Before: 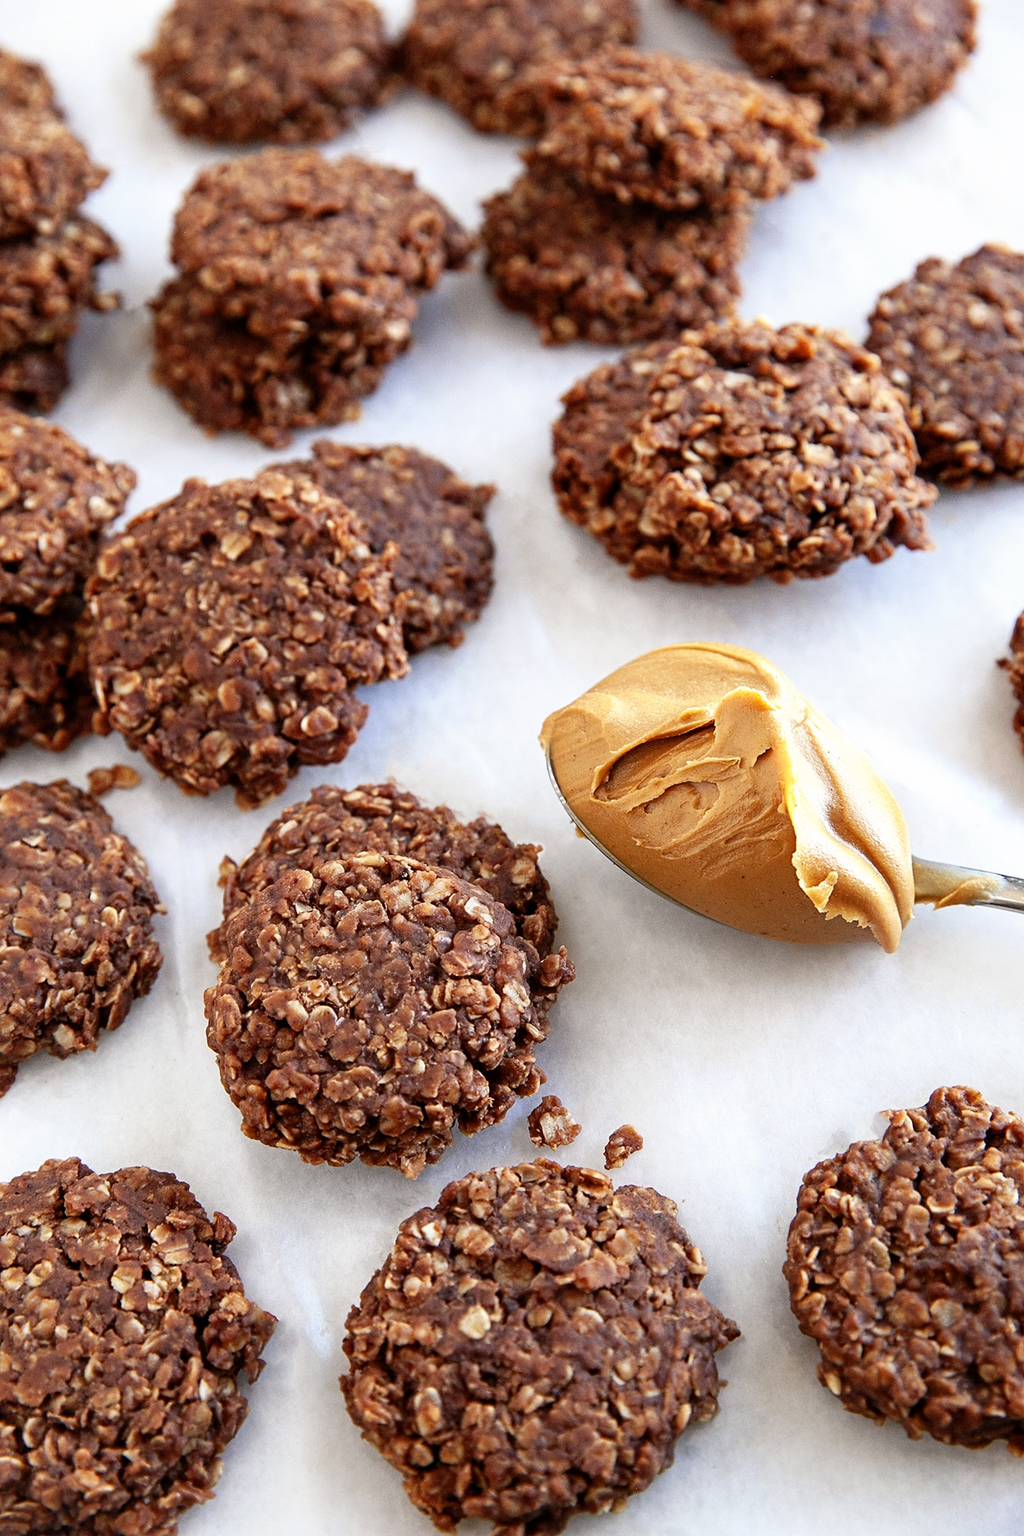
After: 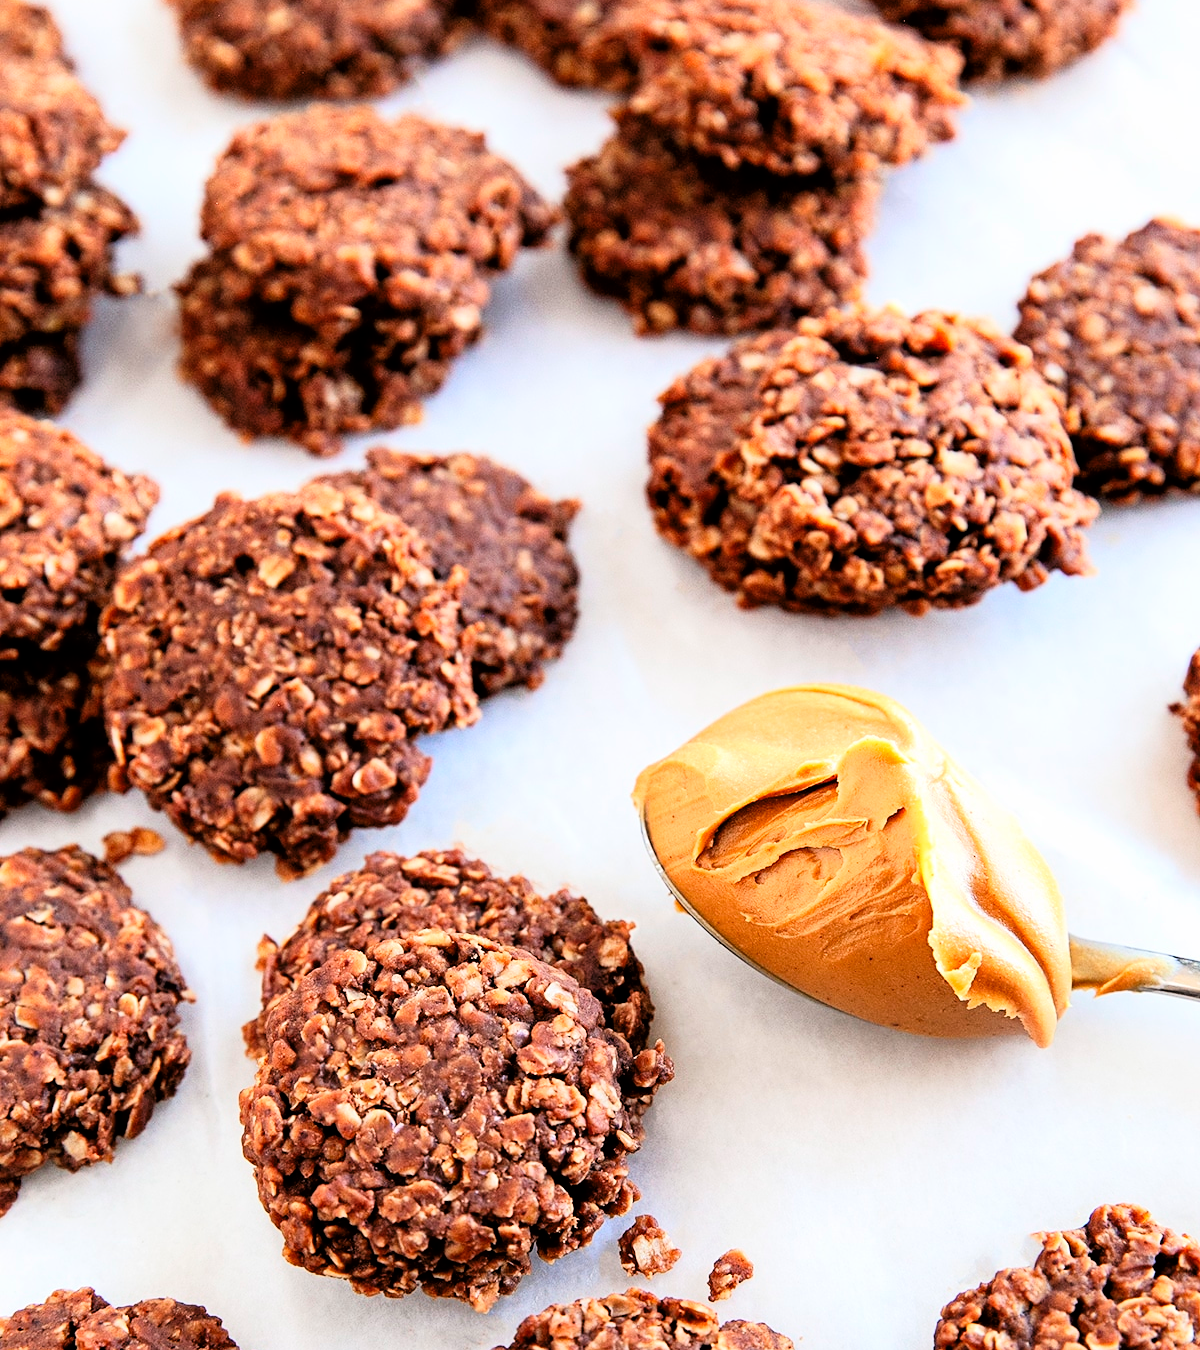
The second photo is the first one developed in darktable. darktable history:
tone curve: curves: ch0 [(0, 0) (0.082, 0.02) (0.129, 0.078) (0.275, 0.301) (0.67, 0.809) (1, 1)], color space Lab, linked channels, preserve colors none
crop: top 3.857%, bottom 21.132%
